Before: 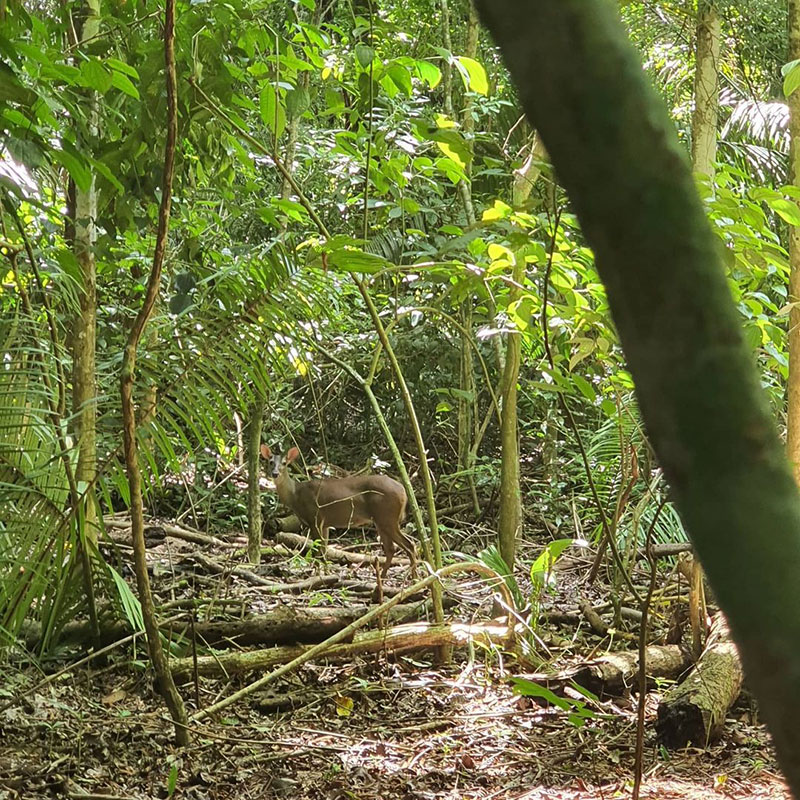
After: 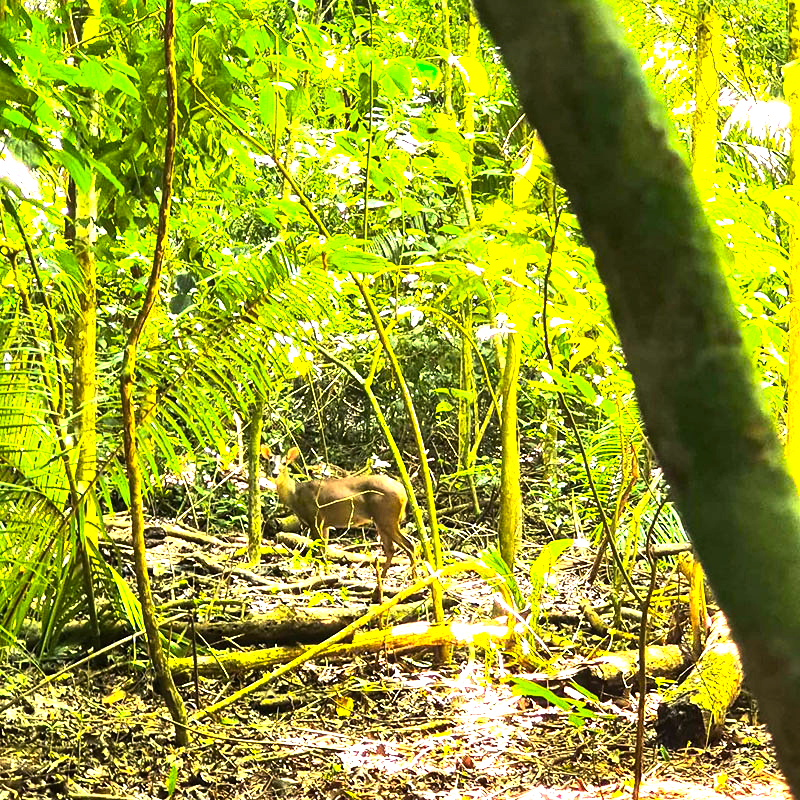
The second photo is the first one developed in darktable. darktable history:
color balance rgb: shadows lift › chroma 3.113%, shadows lift › hue 281.71°, highlights gain › chroma 1.631%, highlights gain › hue 56.21°, perceptual saturation grading › global saturation 19.754%, perceptual brilliance grading › highlights 74.729%, perceptual brilliance grading › shadows -29.384%, global vibrance 20%
exposure: black level correction 0.001, exposure 0.499 EV, compensate exposure bias true, compensate highlight preservation false
local contrast: mode bilateral grid, contrast 20, coarseness 50, detail 132%, midtone range 0.2
contrast brightness saturation: contrast 0.197, brightness 0.159, saturation 0.229
